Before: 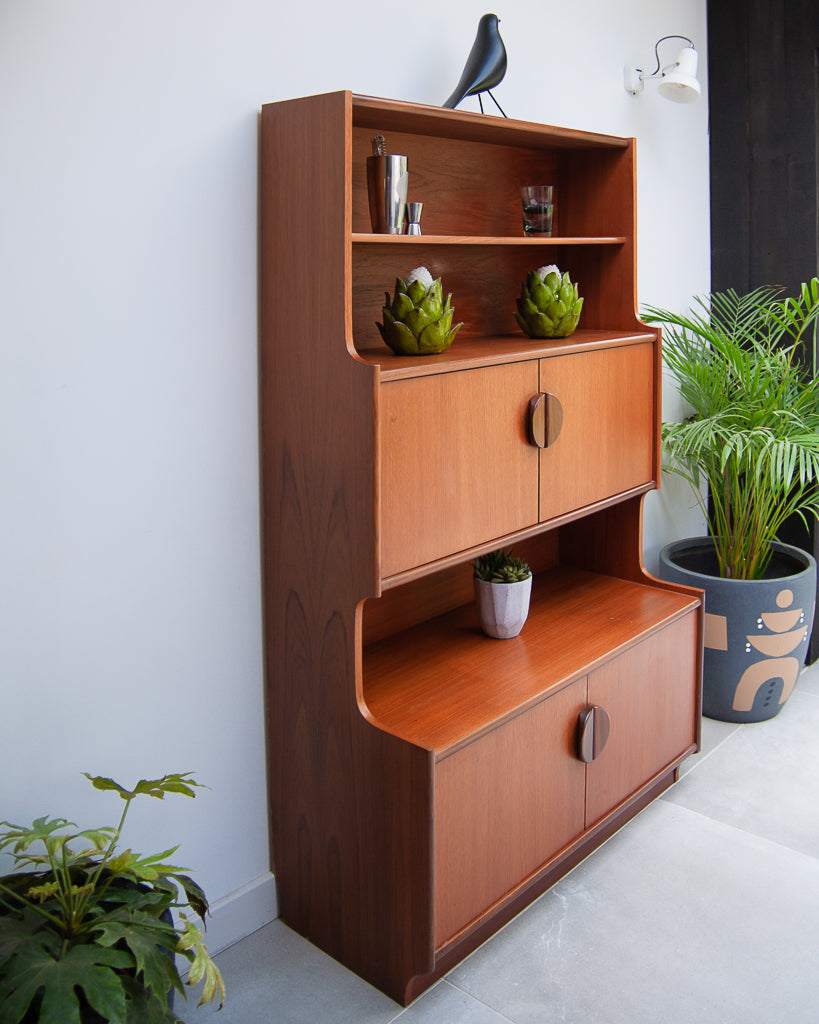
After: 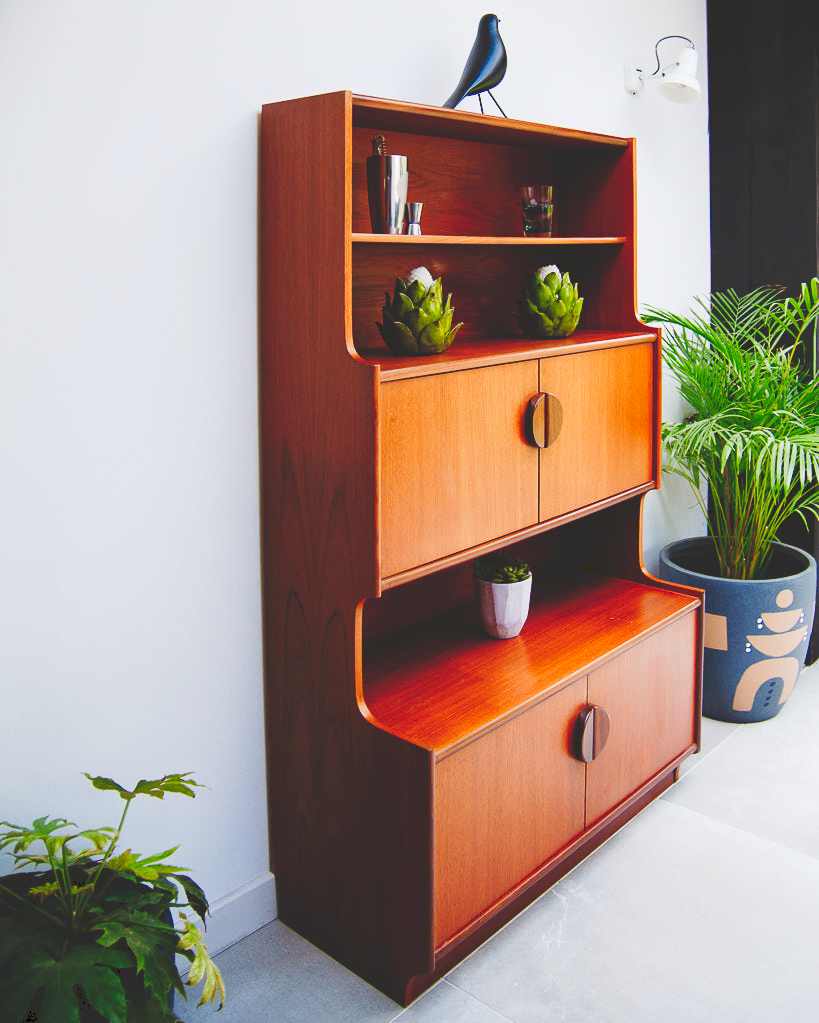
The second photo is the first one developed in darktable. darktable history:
color balance rgb: perceptual saturation grading › global saturation 20%, perceptual saturation grading › highlights -25%, perceptual saturation grading › shadows 50%
tone curve: curves: ch0 [(0, 0) (0.003, 0.172) (0.011, 0.177) (0.025, 0.177) (0.044, 0.177) (0.069, 0.178) (0.1, 0.181) (0.136, 0.19) (0.177, 0.208) (0.224, 0.226) (0.277, 0.274) (0.335, 0.338) (0.399, 0.43) (0.468, 0.535) (0.543, 0.635) (0.623, 0.726) (0.709, 0.815) (0.801, 0.882) (0.898, 0.936) (1, 1)], preserve colors none
crop: bottom 0.071%
